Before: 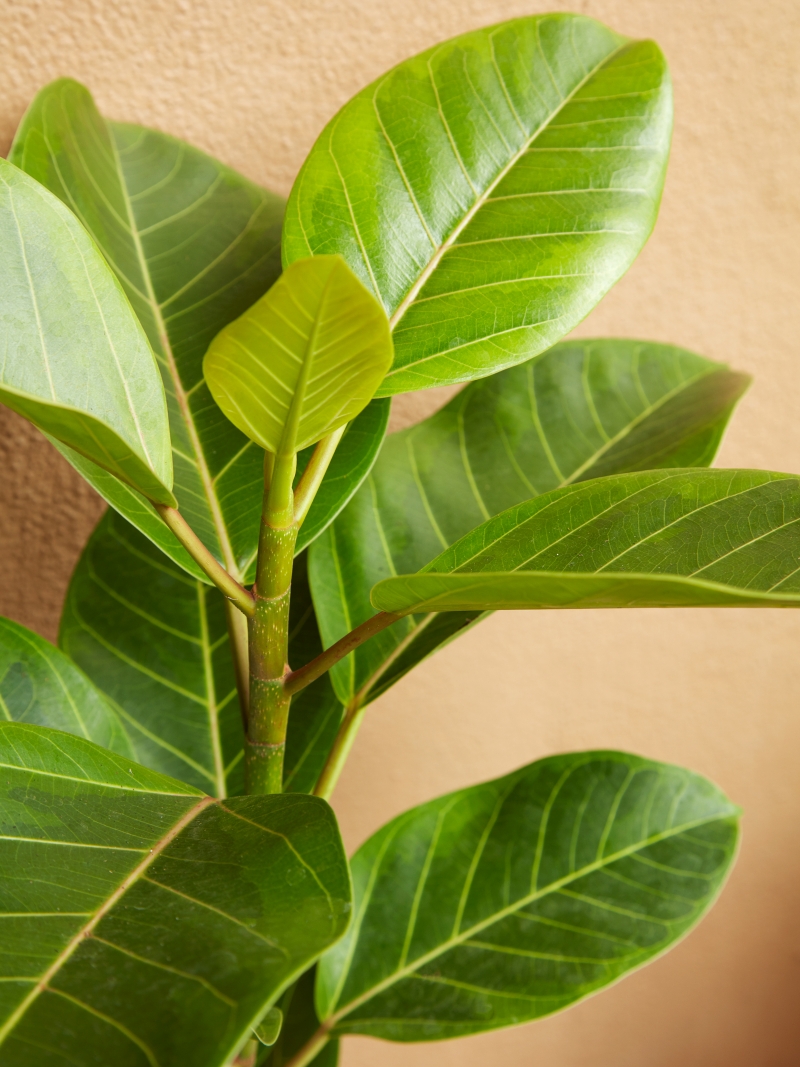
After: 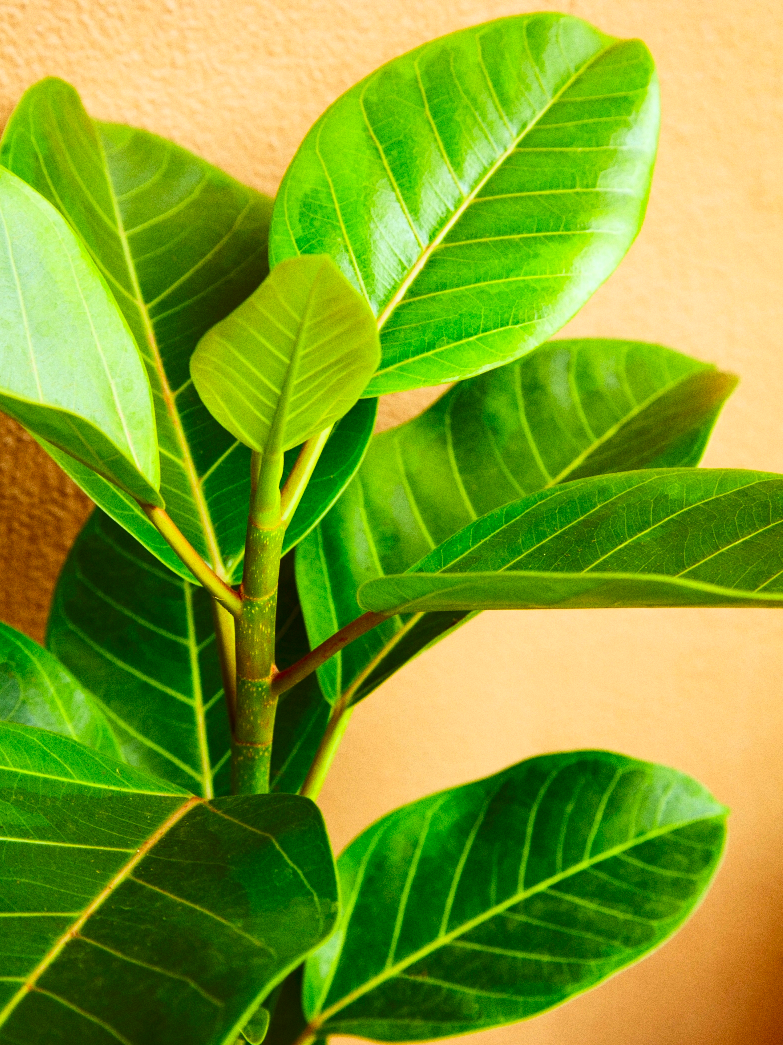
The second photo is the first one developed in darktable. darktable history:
crop: left 1.743%, right 0.268%, bottom 2.011%
white balance: red 0.967, blue 1.049
grain: coarseness 0.09 ISO
contrast brightness saturation: contrast 0.26, brightness 0.02, saturation 0.87
